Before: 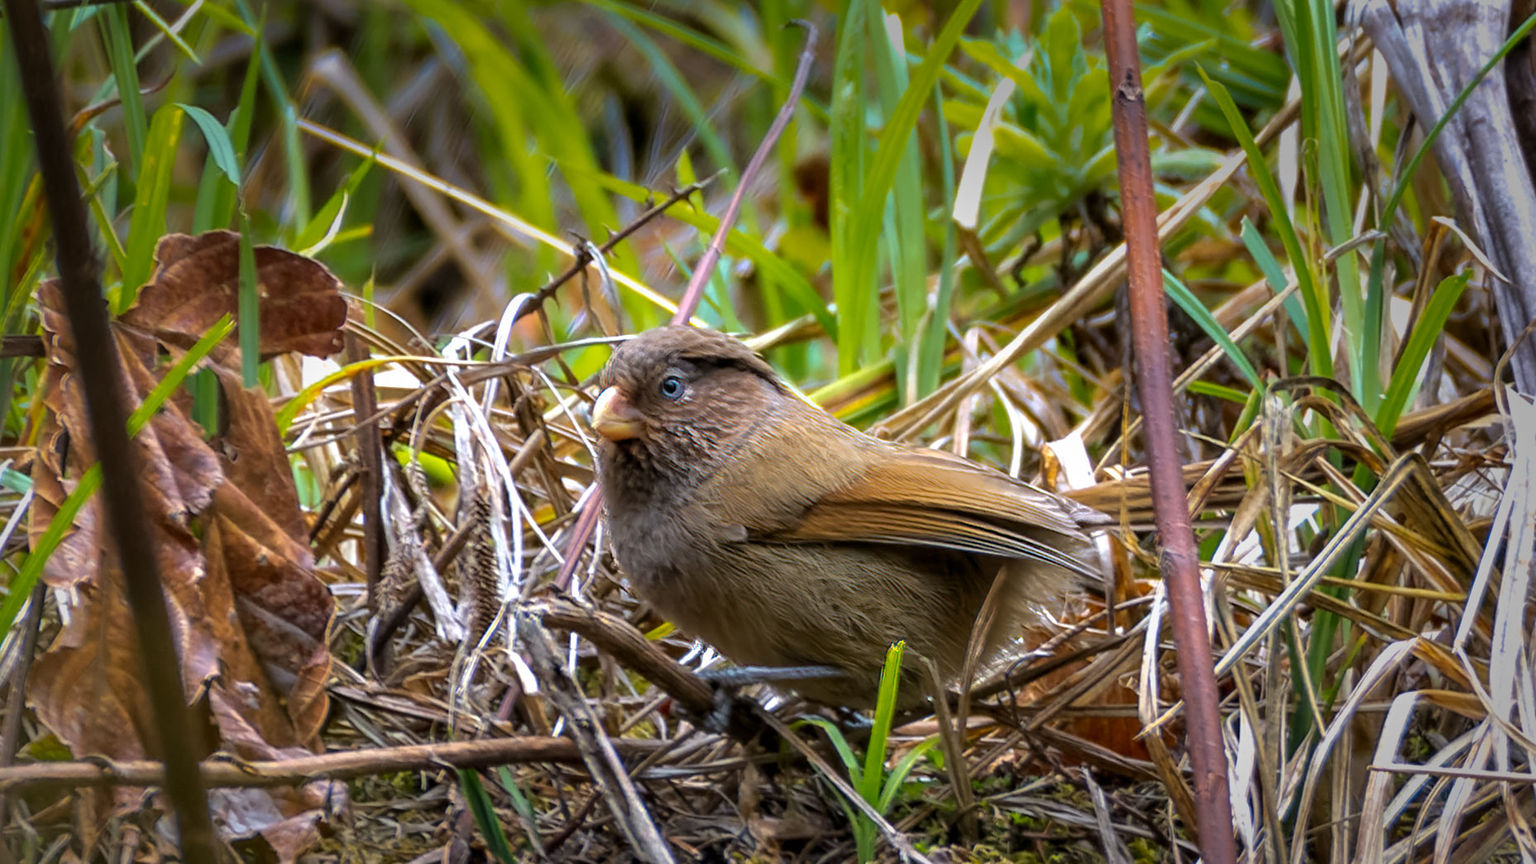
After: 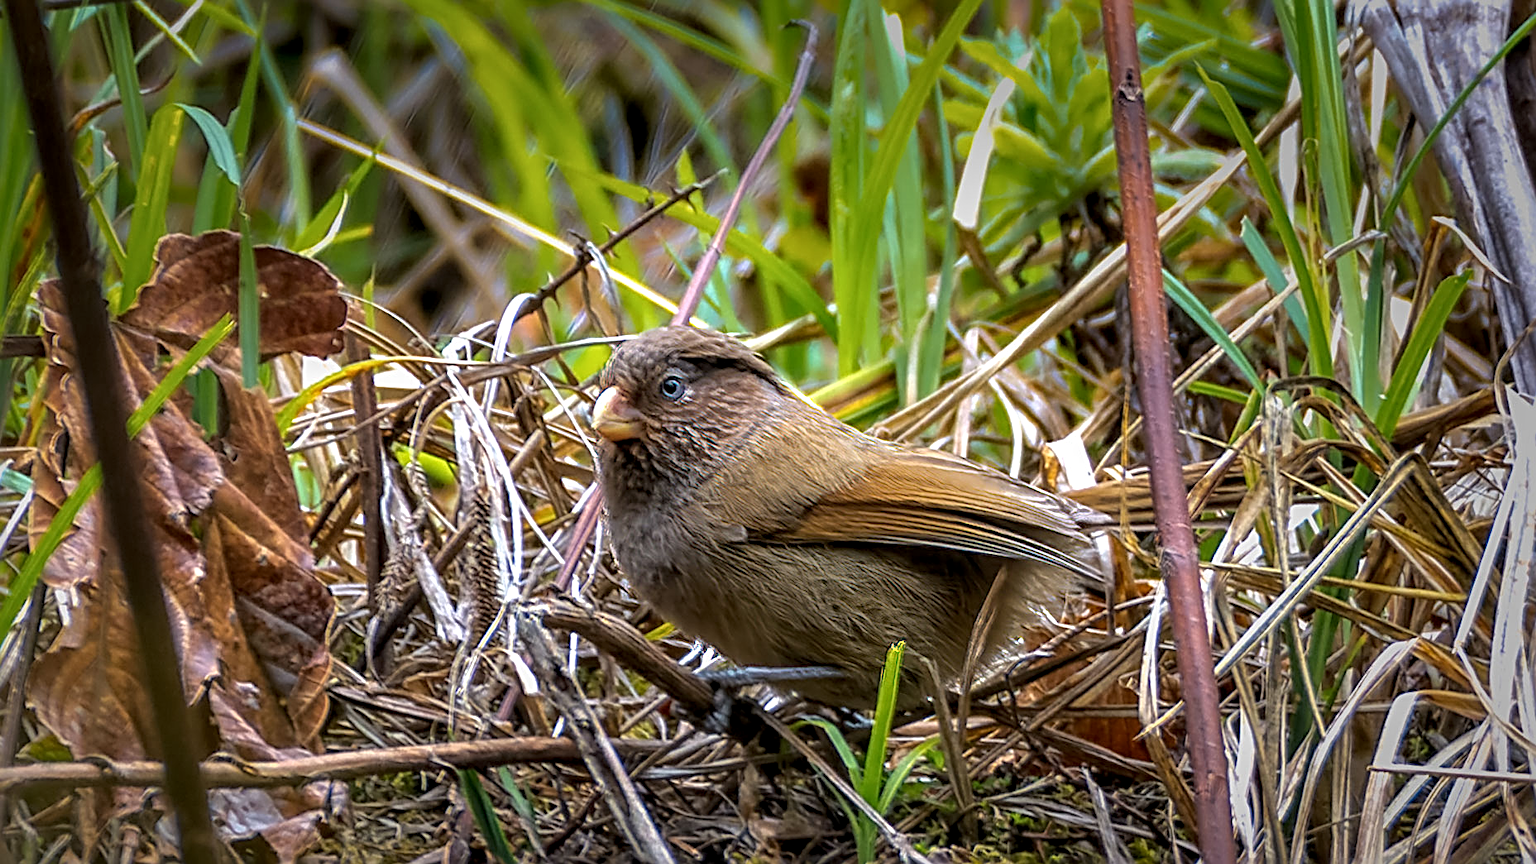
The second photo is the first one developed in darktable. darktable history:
sharpen: radius 2.817, amount 0.715
local contrast: on, module defaults
